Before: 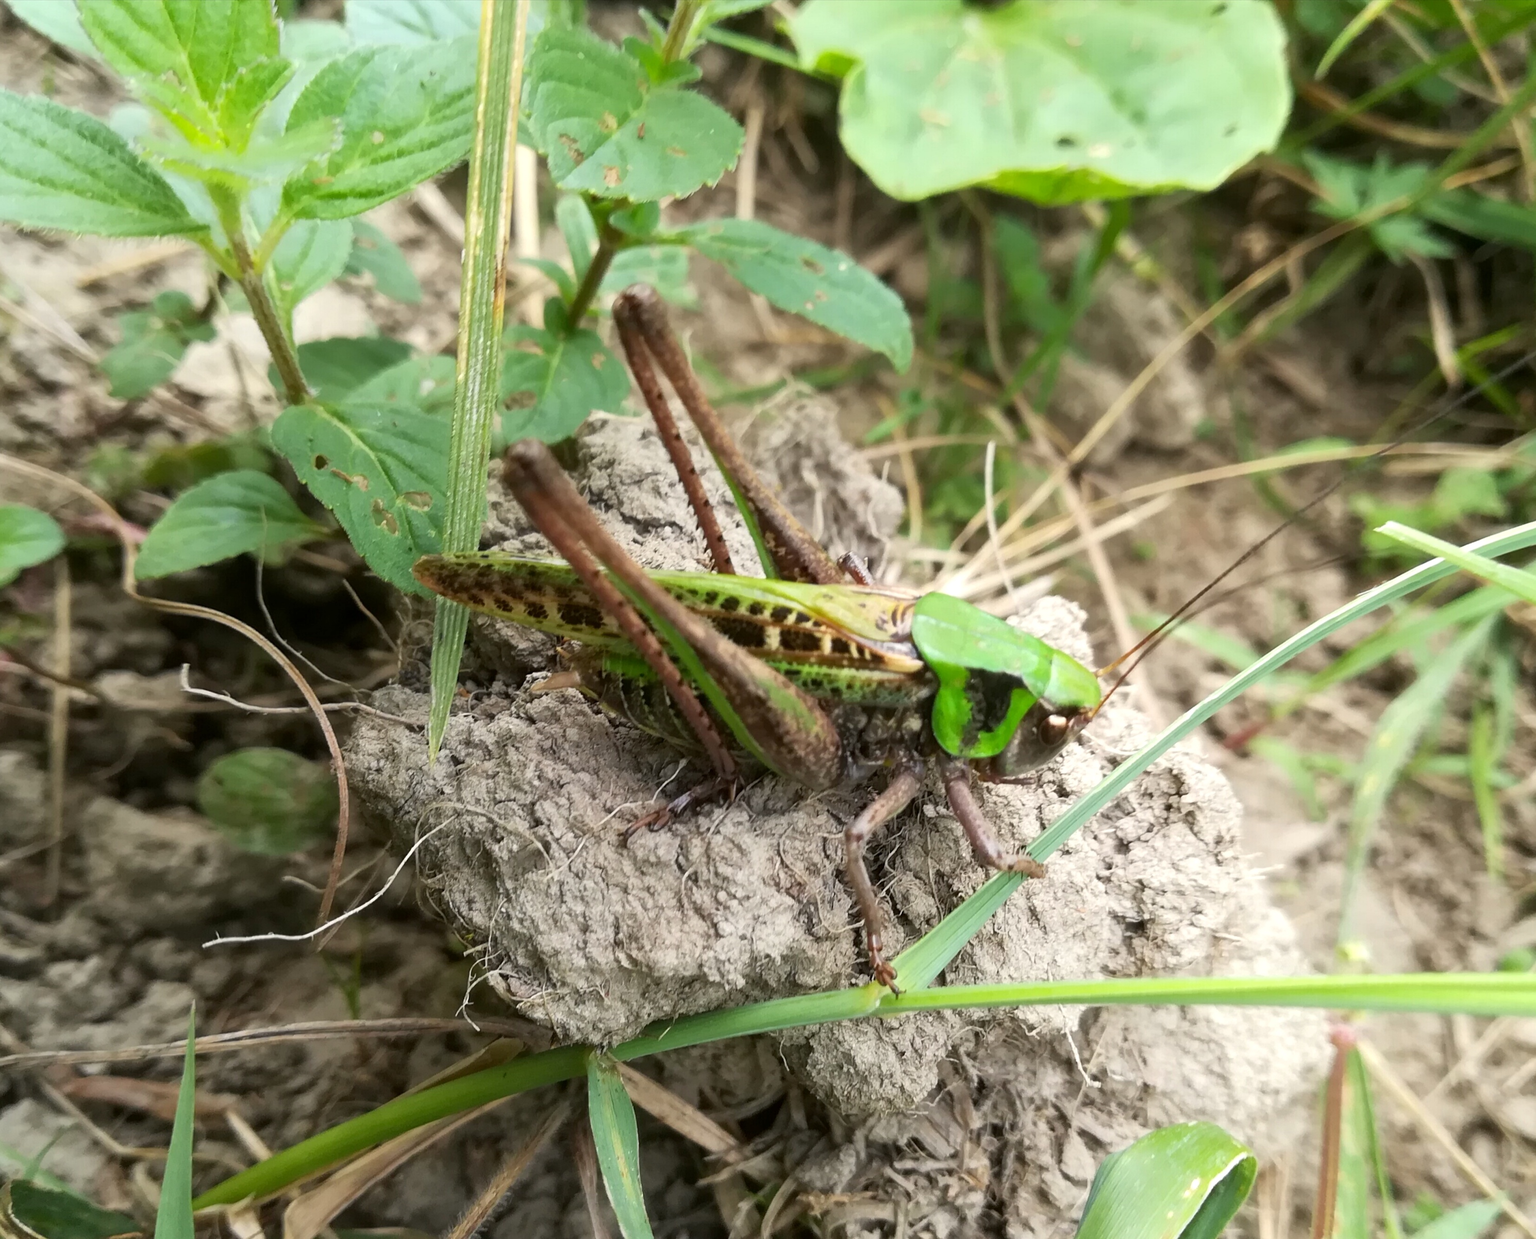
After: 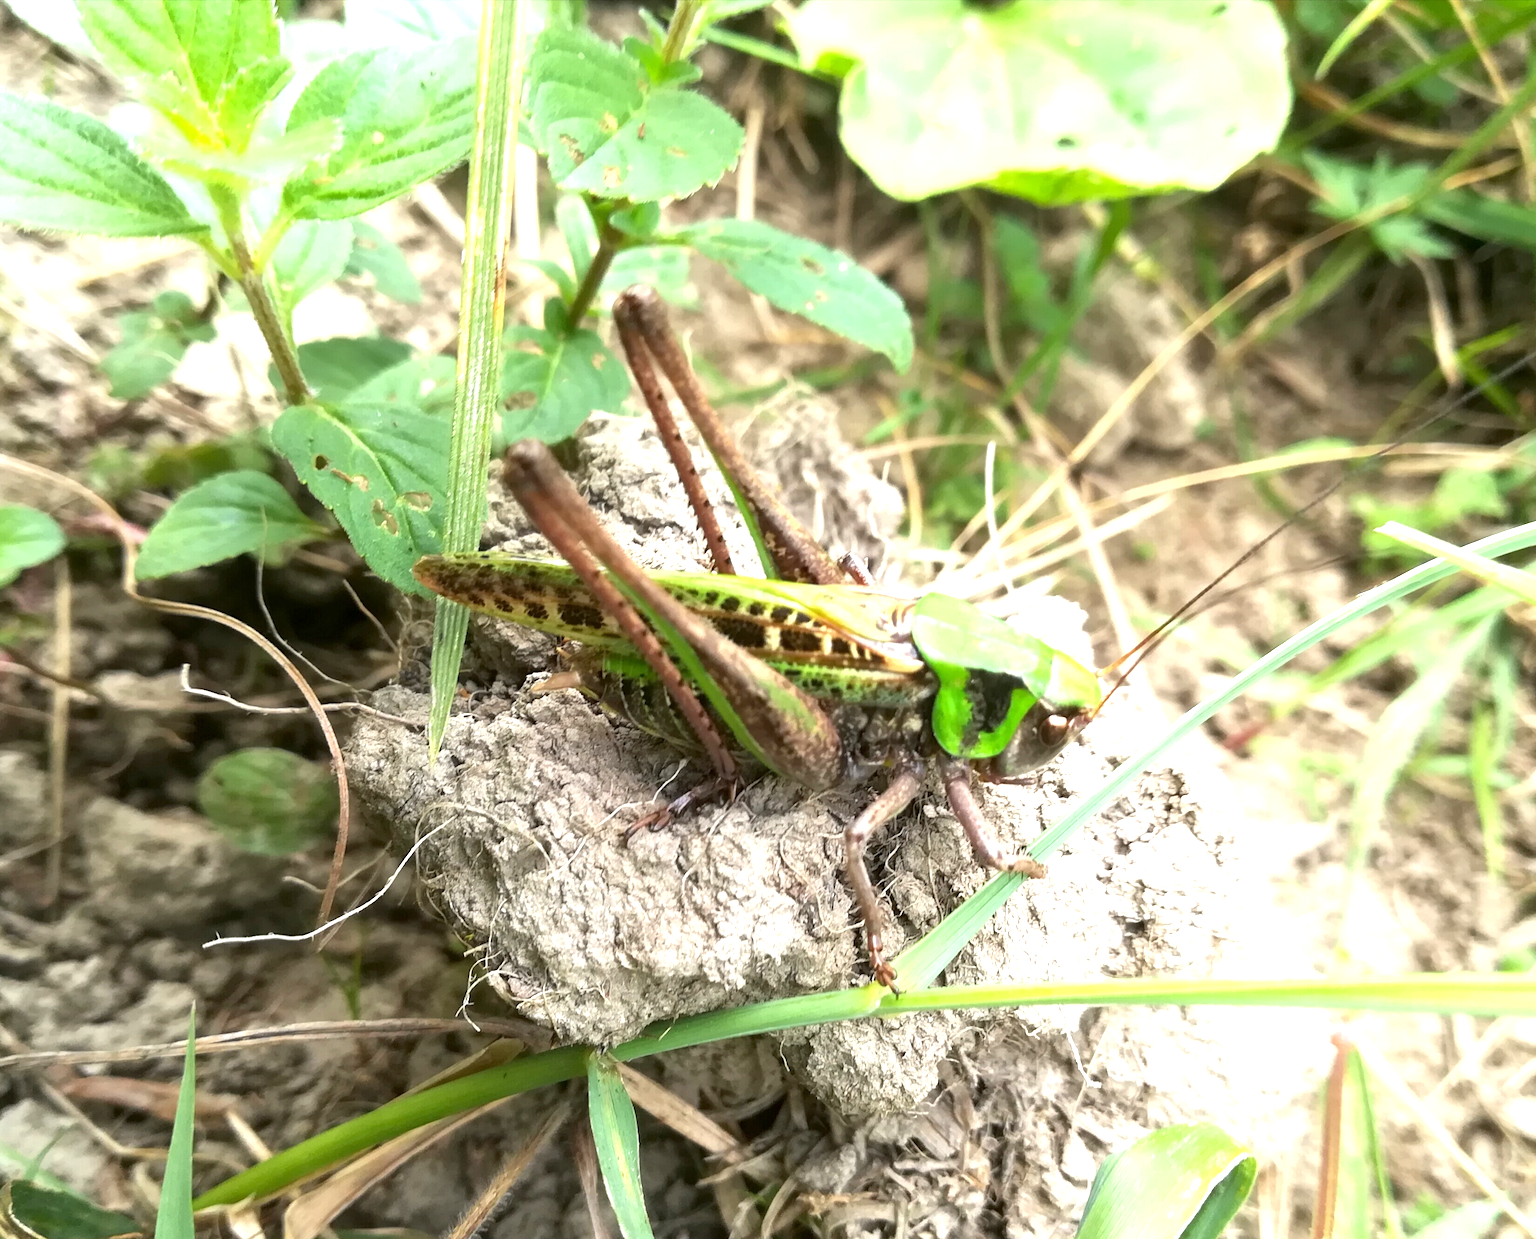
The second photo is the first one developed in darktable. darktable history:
exposure: exposure 0.943 EV, compensate exposure bias true, compensate highlight preservation false
